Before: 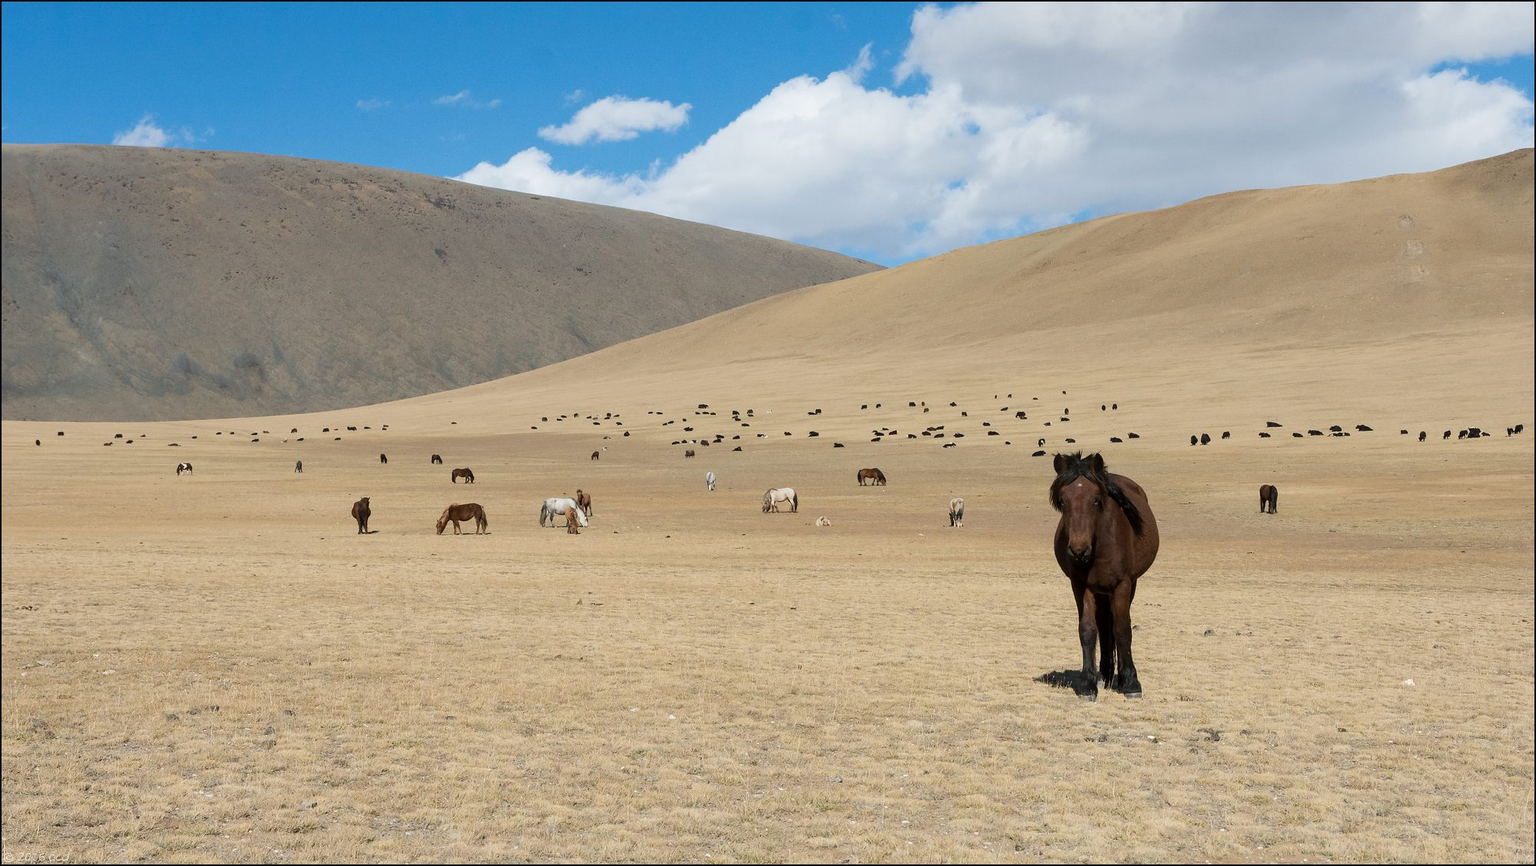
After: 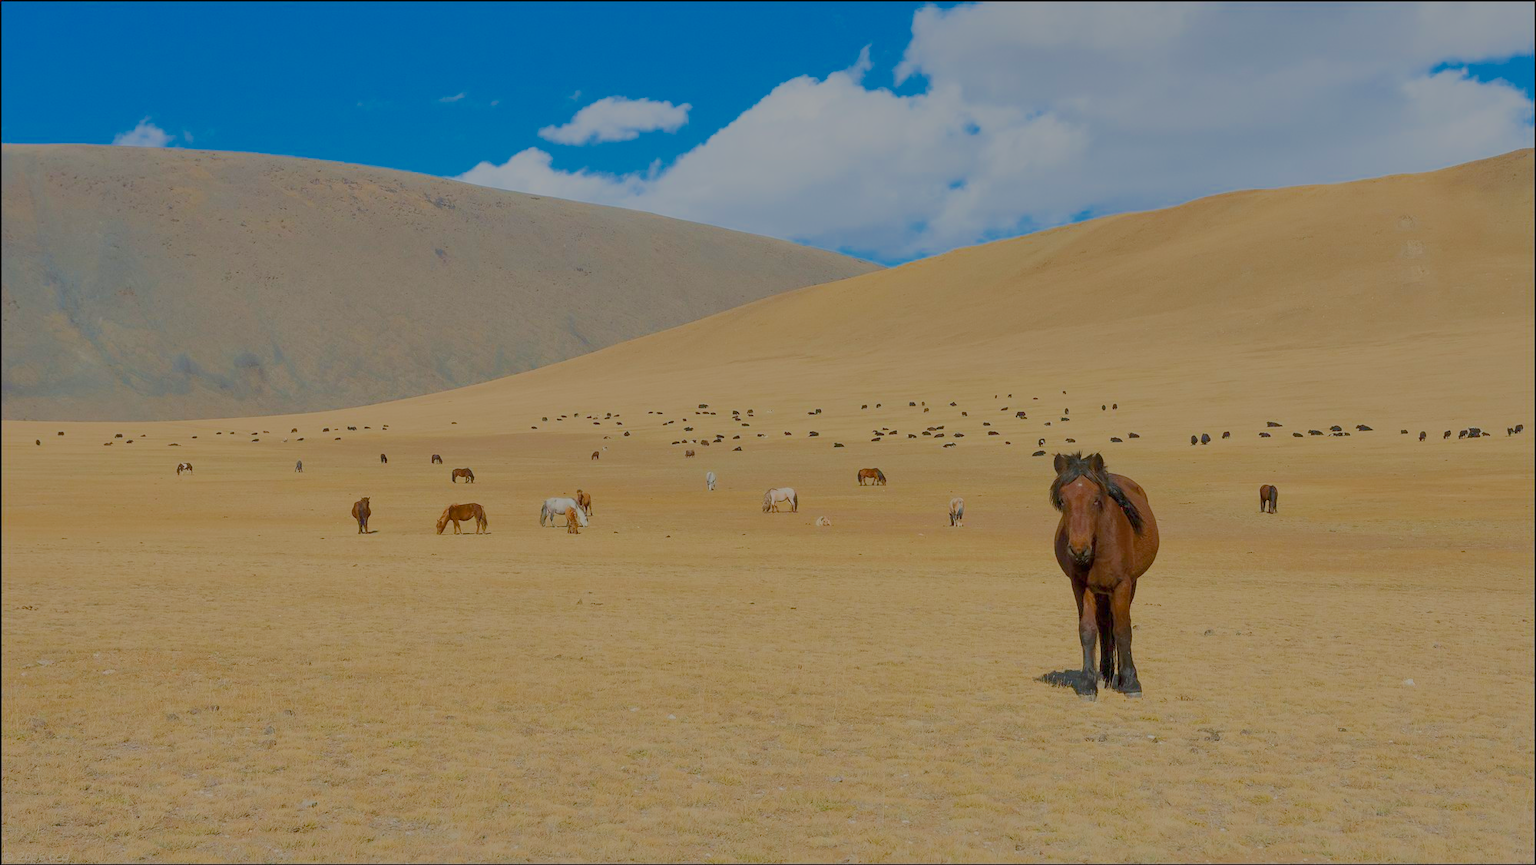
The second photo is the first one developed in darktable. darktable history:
shadows and highlights: on, module defaults
color balance rgb: linear chroma grading › global chroma 15%, perceptual saturation grading › global saturation 30%
filmic rgb: black relative exposure -16 EV, white relative exposure 8 EV, threshold 3 EV, hardness 4.17, latitude 50%, contrast 0.5, color science v5 (2021), contrast in shadows safe, contrast in highlights safe, enable highlight reconstruction true
